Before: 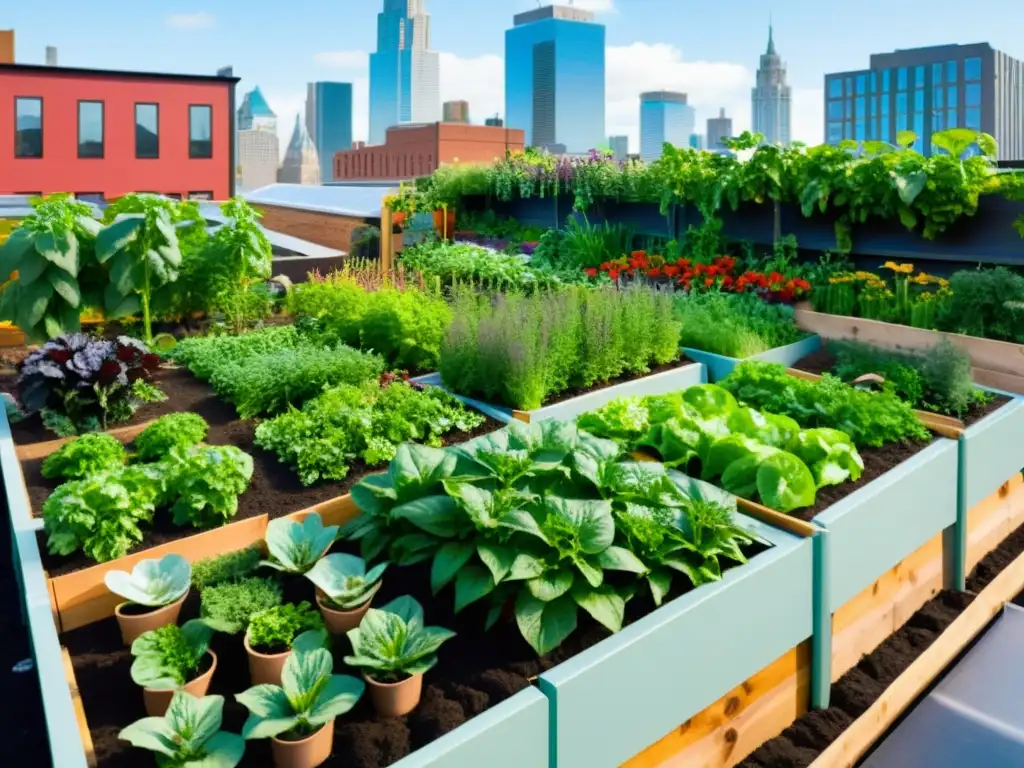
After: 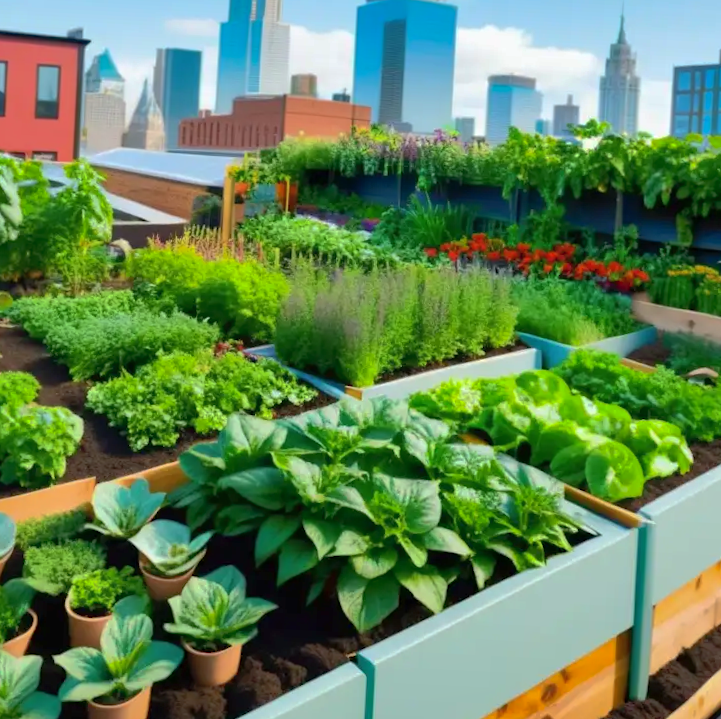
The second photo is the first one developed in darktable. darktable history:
crop and rotate: angle -2.94°, left 14.009%, top 0.028%, right 10.832%, bottom 0.062%
shadows and highlights: highlights color adjustment 89.79%
